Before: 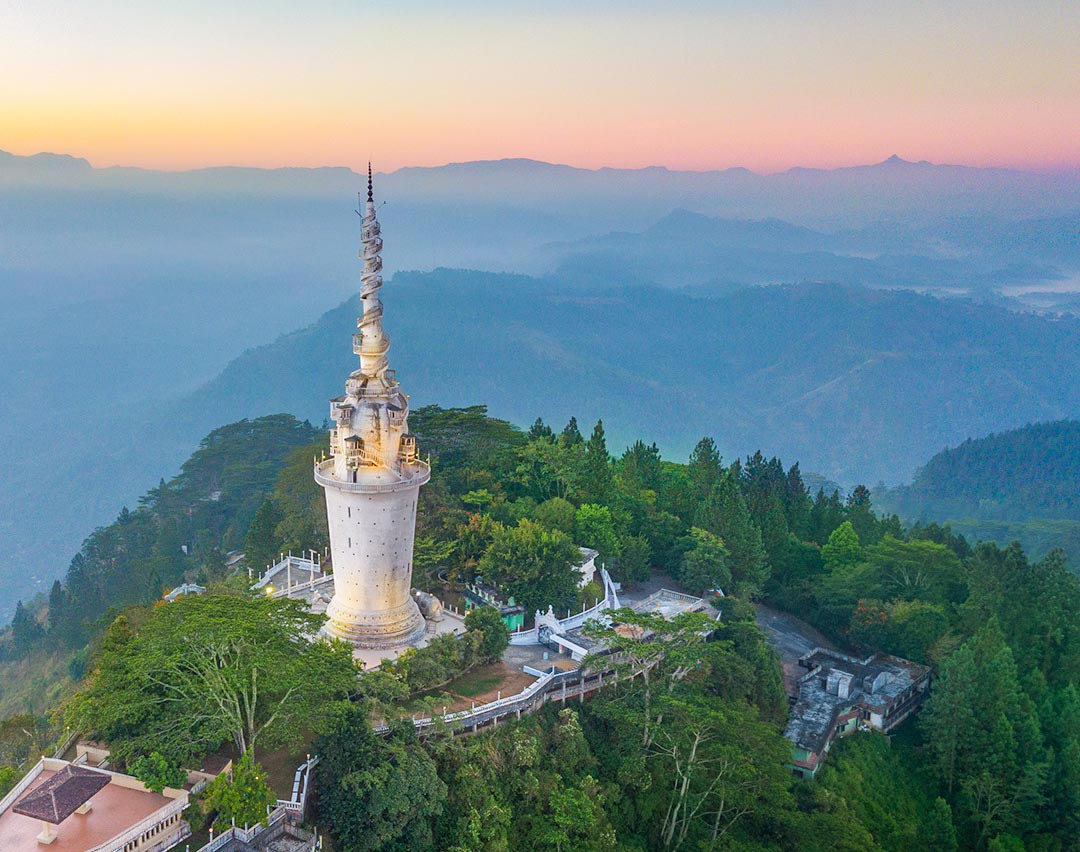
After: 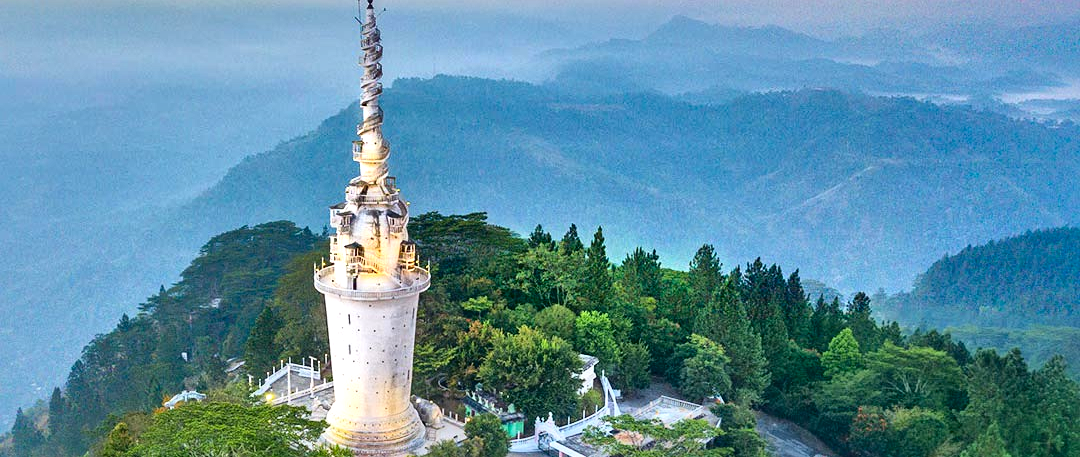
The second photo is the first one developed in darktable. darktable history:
local contrast: mode bilateral grid, contrast 44, coarseness 68, detail 214%, midtone range 0.2
contrast brightness saturation: contrast 0.075, brightness 0.078, saturation 0.176
crop and rotate: top 22.67%, bottom 23.686%
shadows and highlights: shadows 36.56, highlights -27.15, soften with gaussian
